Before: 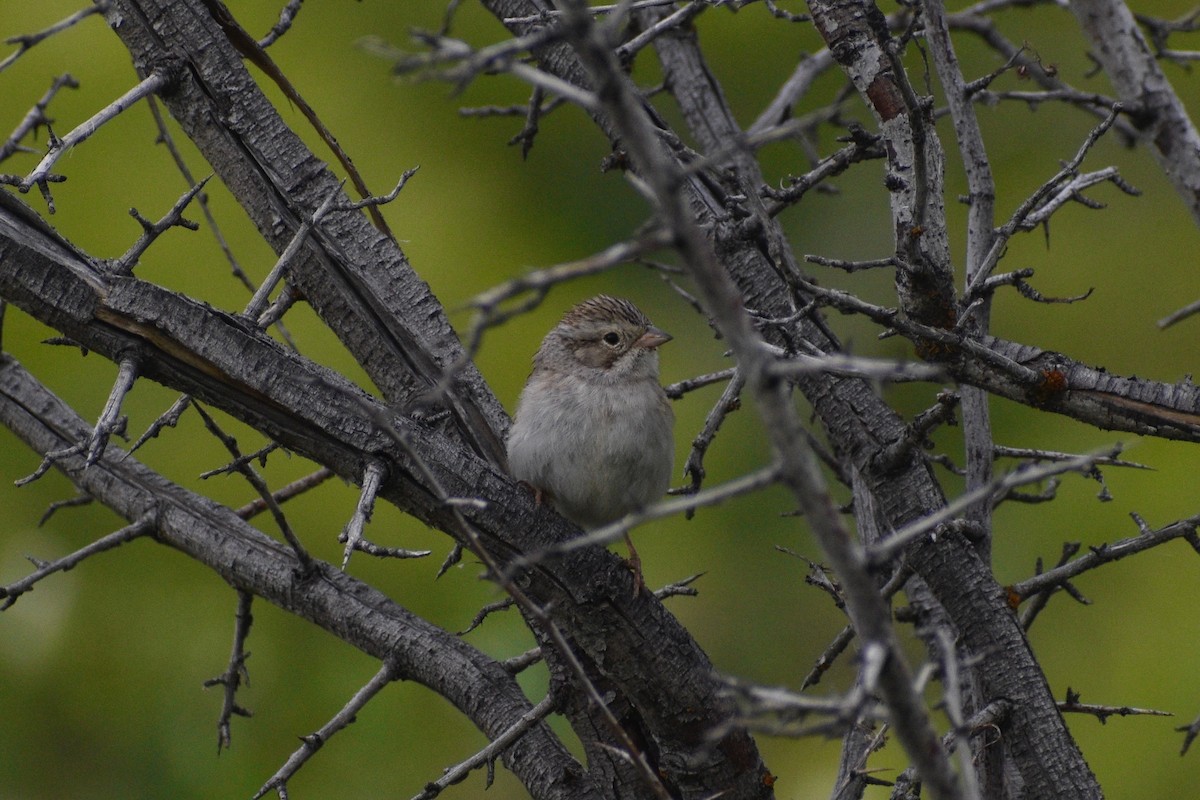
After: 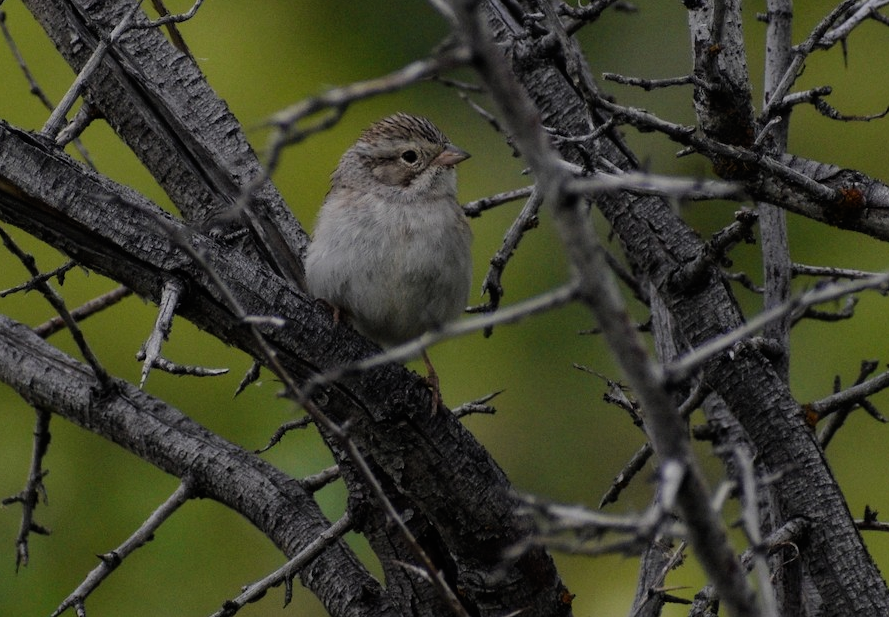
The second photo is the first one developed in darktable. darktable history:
crop: left 16.884%, top 22.838%, right 8.966%
filmic rgb: black relative exposure -7.41 EV, white relative exposure 4.85 EV, threshold 6 EV, hardness 3.39, enable highlight reconstruction true
